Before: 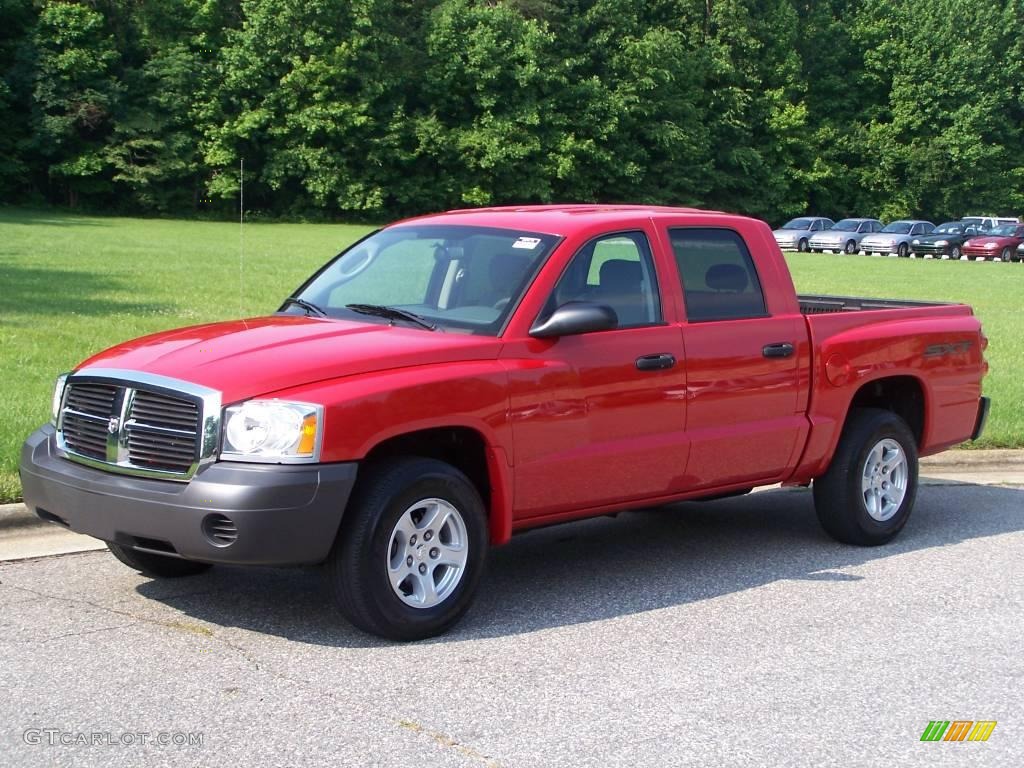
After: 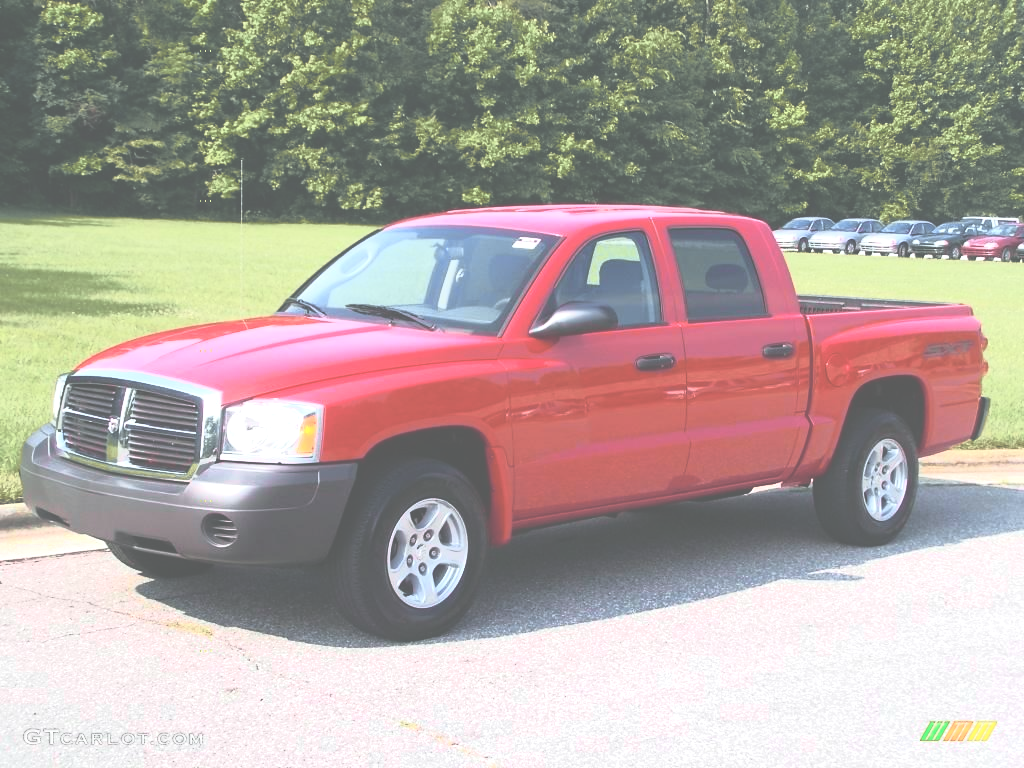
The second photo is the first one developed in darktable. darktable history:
exposure: black level correction -0.071, exposure 0.5 EV, compensate highlight preservation false
tone curve: curves: ch0 [(0, 0) (0.105, 0.068) (0.195, 0.162) (0.283, 0.283) (0.384, 0.404) (0.485, 0.531) (0.638, 0.681) (0.795, 0.879) (1, 0.977)]; ch1 [(0, 0) (0.161, 0.092) (0.35, 0.33) (0.379, 0.401) (0.456, 0.469) (0.504, 0.501) (0.512, 0.523) (0.58, 0.597) (0.635, 0.646) (1, 1)]; ch2 [(0, 0) (0.371, 0.362) (0.437, 0.437) (0.5, 0.5) (0.53, 0.523) (0.56, 0.58) (0.622, 0.606) (1, 1)], color space Lab, independent channels, preserve colors none
